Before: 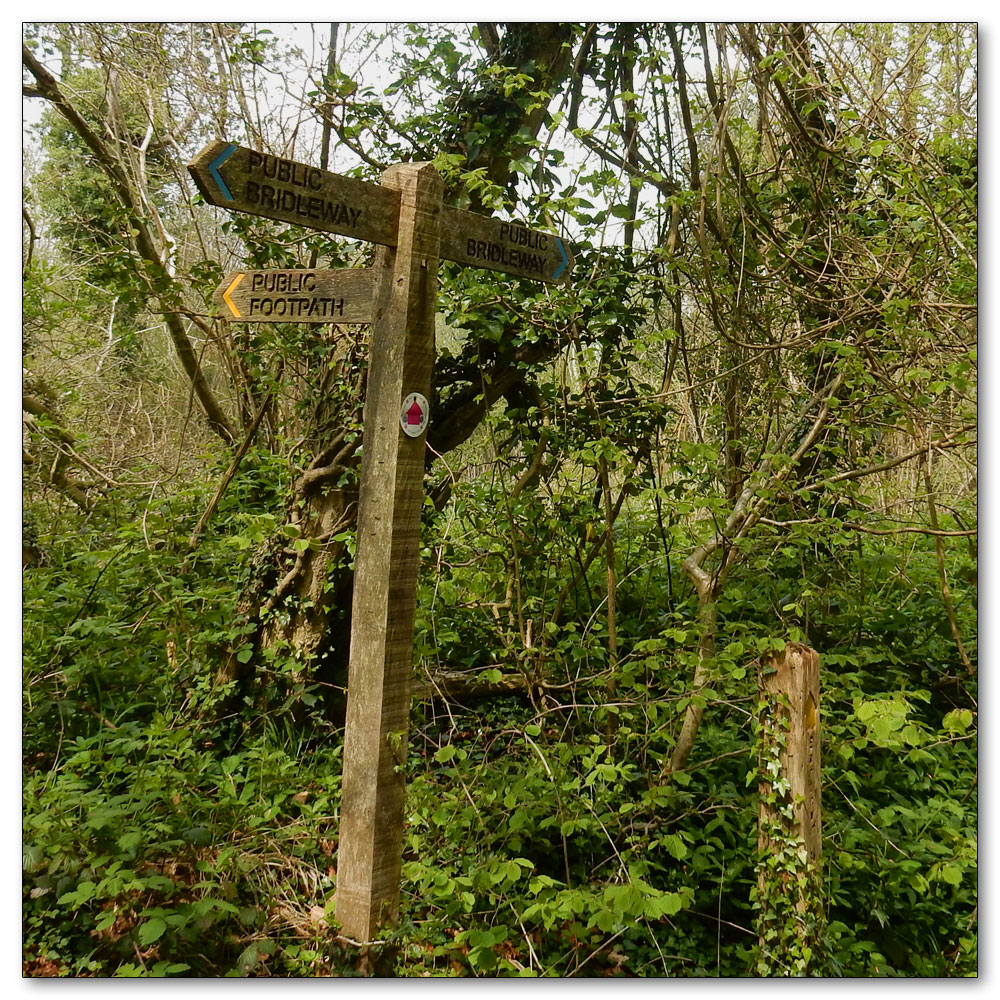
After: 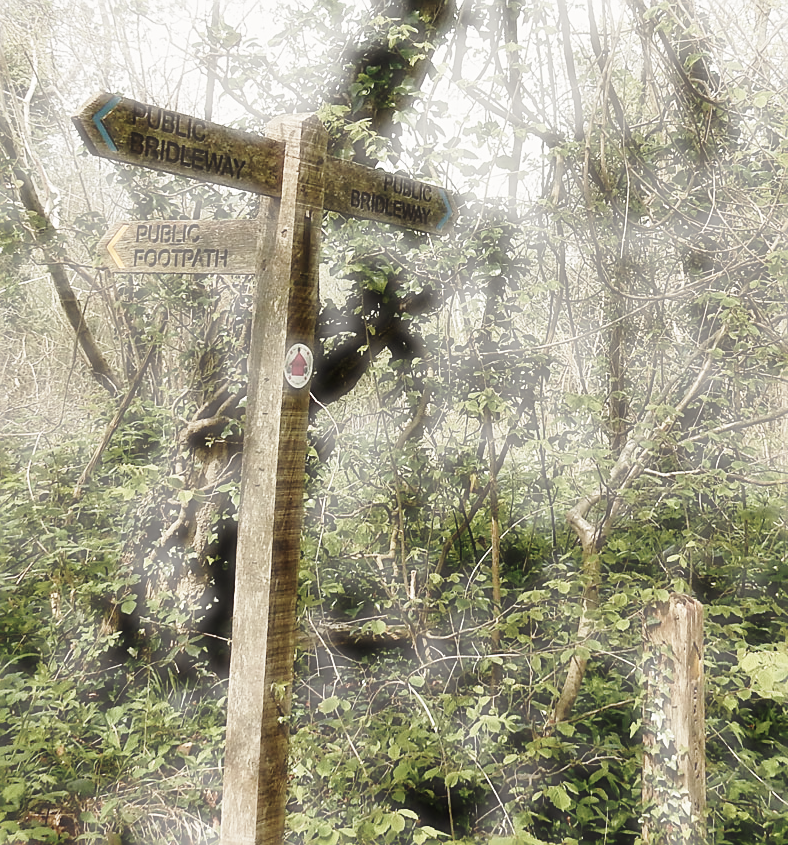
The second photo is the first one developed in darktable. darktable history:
crop: left 11.601%, top 4.929%, right 9.583%, bottom 10.491%
color balance rgb: shadows lift › chroma 1.045%, shadows lift › hue 28.75°, highlights gain › chroma 2.122%, highlights gain › hue 75.28°, linear chroma grading › global chroma 14.41%, perceptual saturation grading › global saturation 39.768%, perceptual saturation grading › highlights -50.192%, perceptual saturation grading › shadows 30.142%
sharpen: on, module defaults
base curve: curves: ch0 [(0, 0) (0.028, 0.03) (0.121, 0.232) (0.46, 0.748) (0.859, 0.968) (1, 1)], preserve colors none
haze removal: strength -0.897, distance 0.229, compatibility mode true, adaptive false
color correction: highlights b* -0.048, saturation 0.496
